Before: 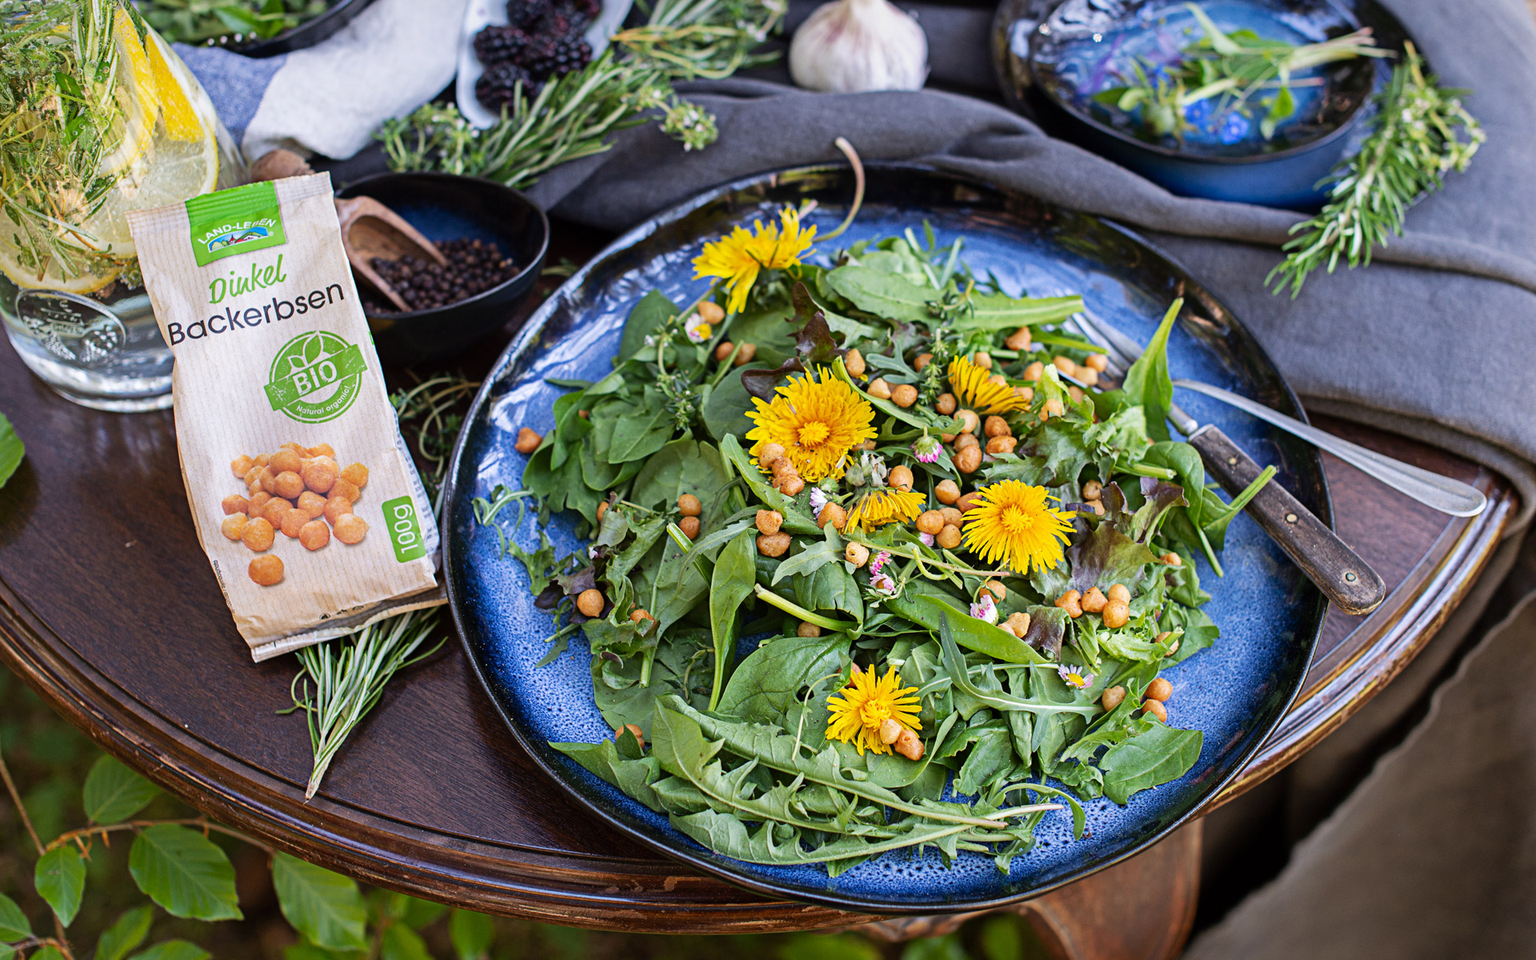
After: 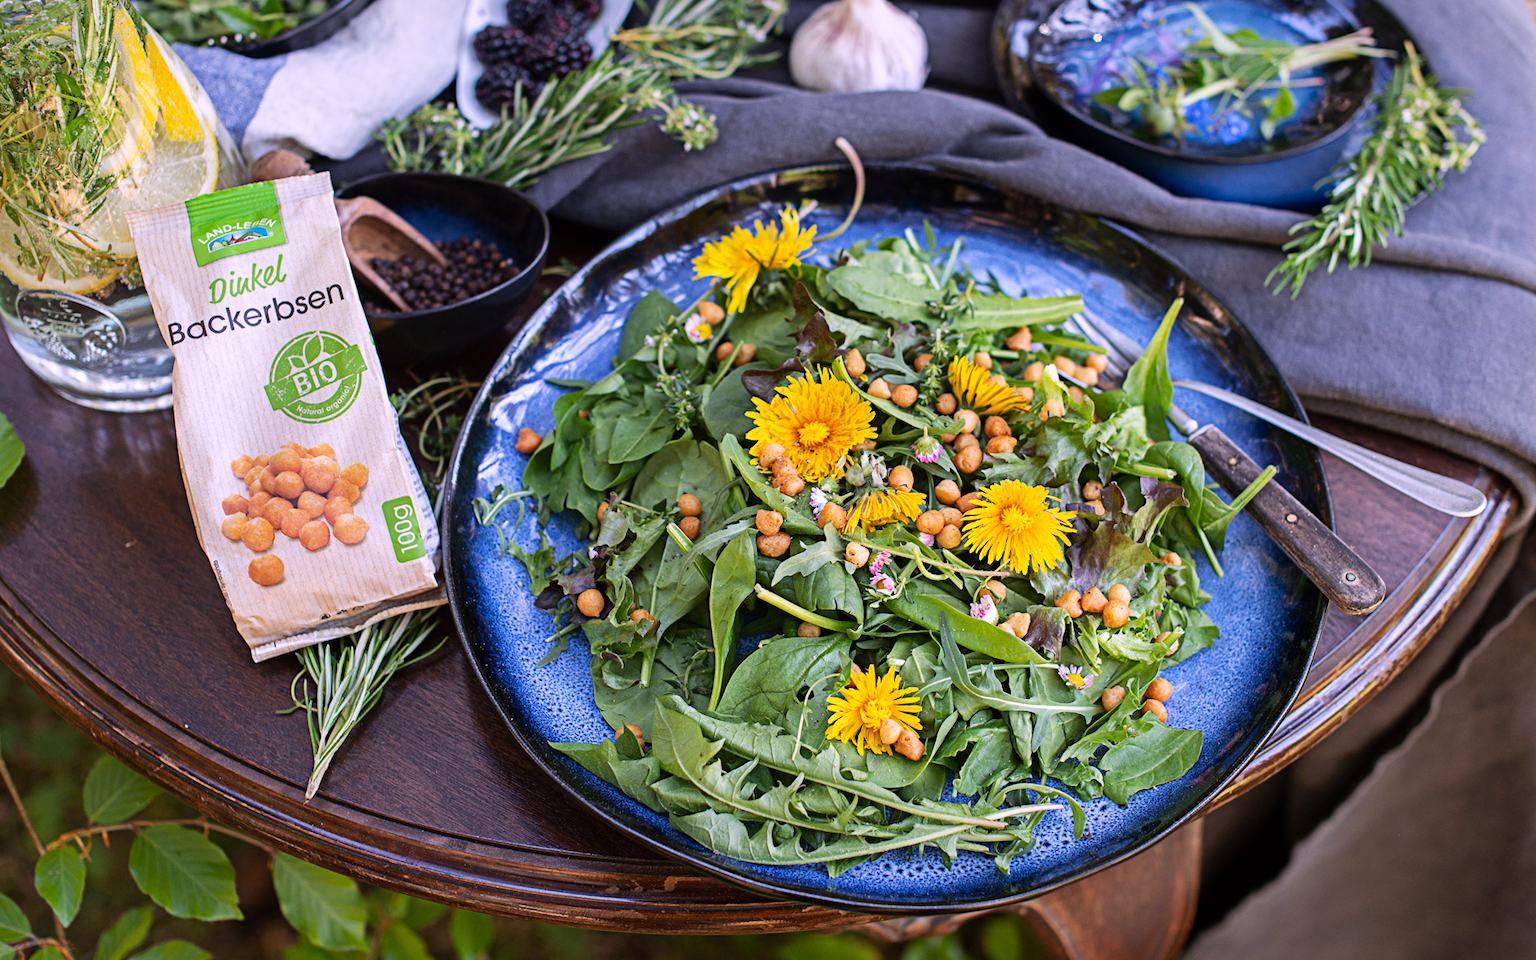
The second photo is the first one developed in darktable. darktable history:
white balance: red 1.05, blue 1.072
tone equalizer: on, module defaults
